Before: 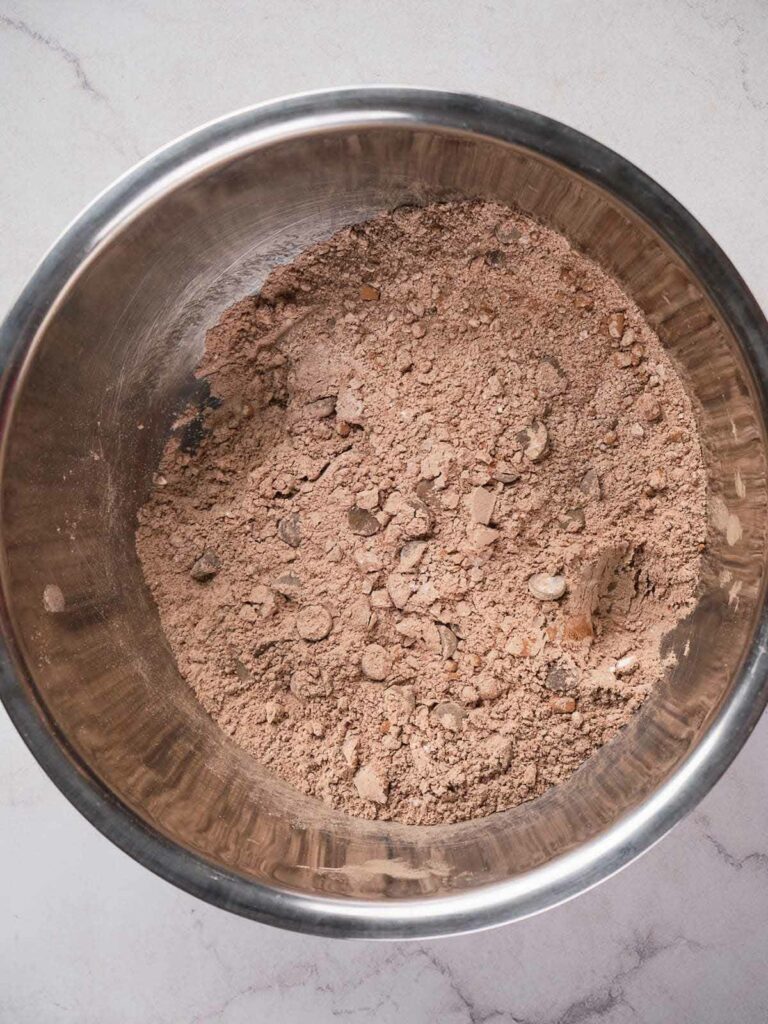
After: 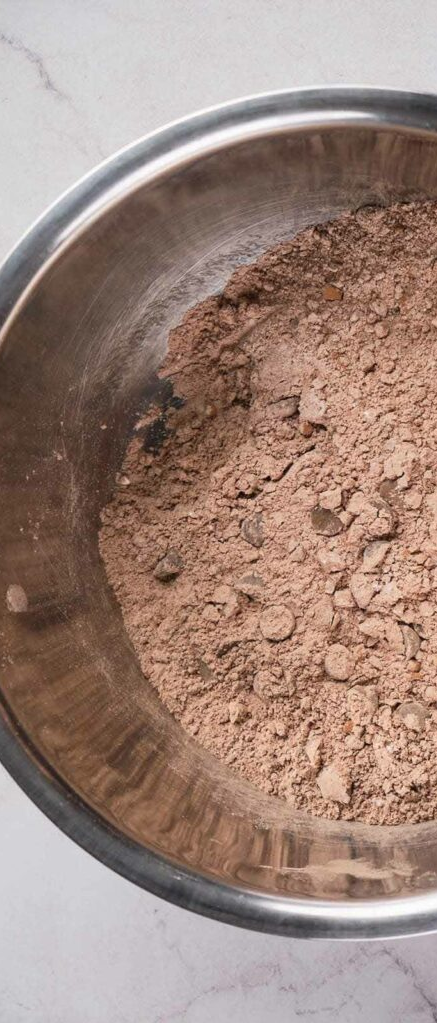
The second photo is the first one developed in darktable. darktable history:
crop: left 4.848%, right 38.142%
